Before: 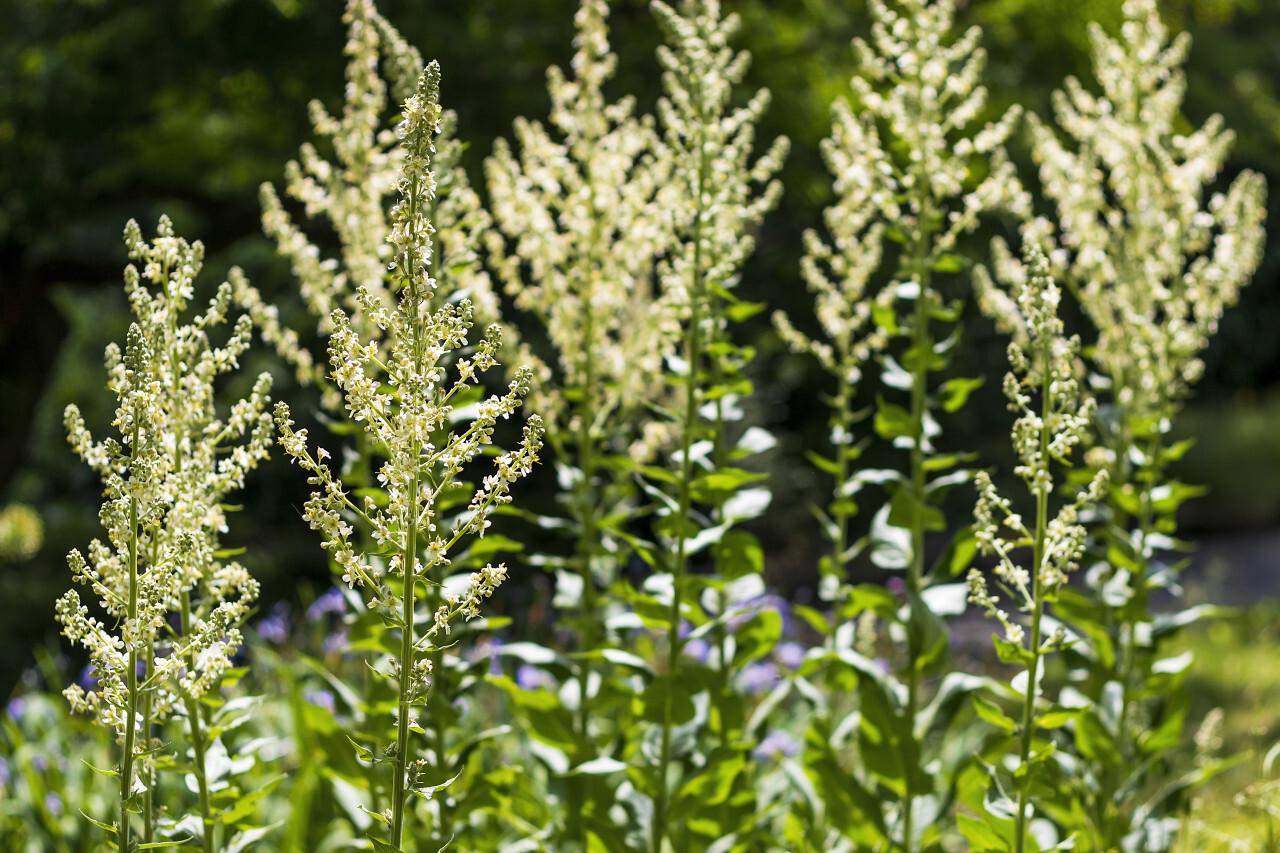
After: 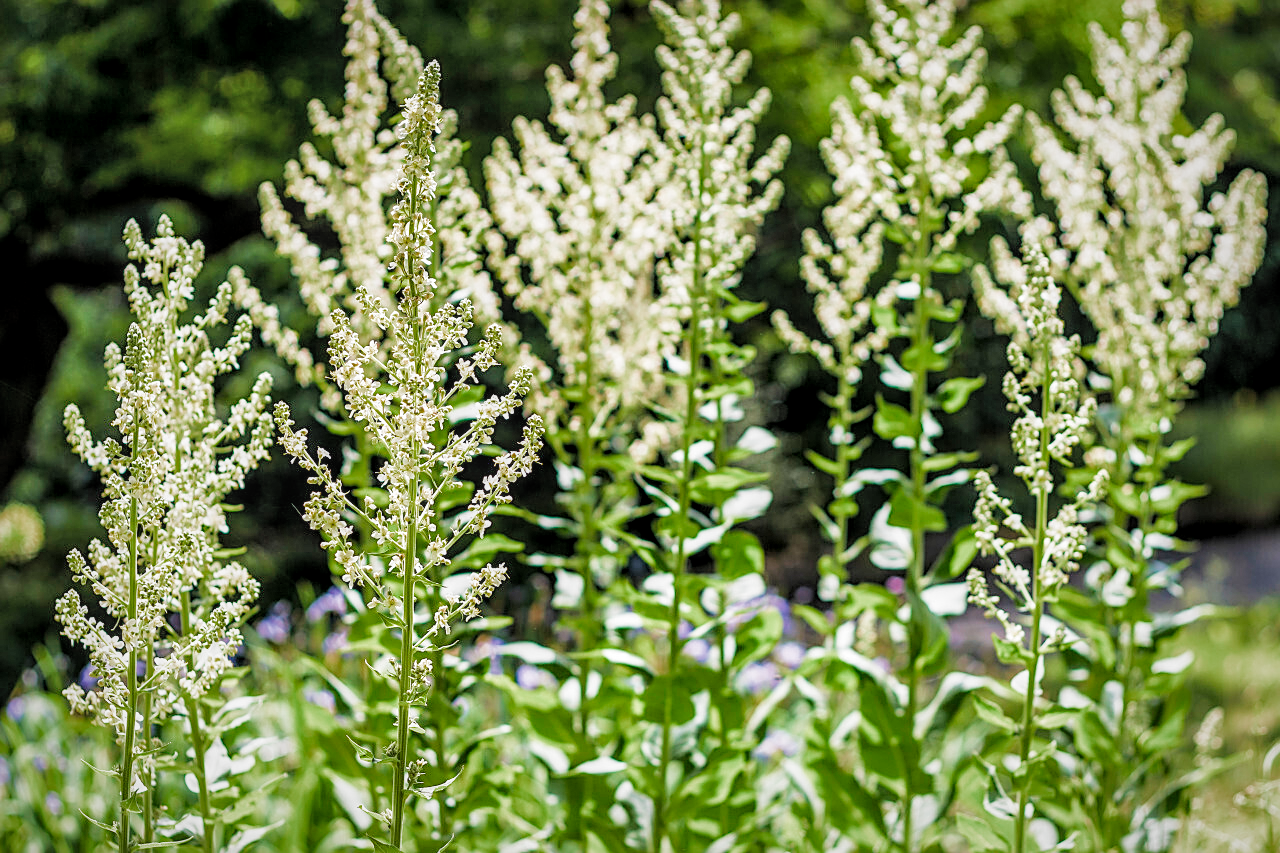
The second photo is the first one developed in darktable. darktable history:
filmic rgb: black relative exposure -7.65 EV, white relative exposure 4.56 EV, hardness 3.61, color science v4 (2020), iterations of high-quality reconstruction 0
sharpen: on, module defaults
shadows and highlights: shadows 39.71, highlights -59.97
exposure: black level correction 0, exposure 1.461 EV, compensate highlight preservation false
local contrast: detail 130%
vignetting: fall-off start 67.5%, fall-off radius 66.61%, brightness -0.307, saturation -0.051, center (0, 0.008), automatic ratio true, unbound false
